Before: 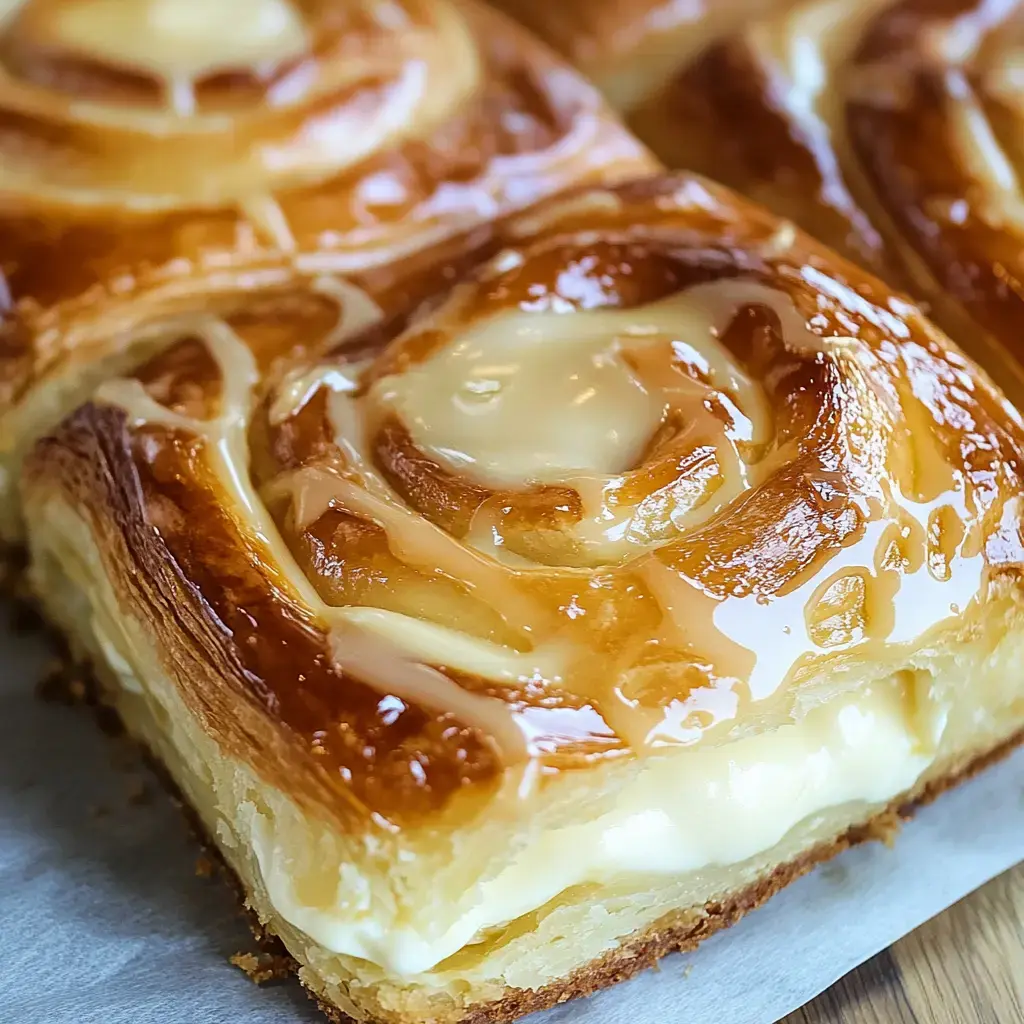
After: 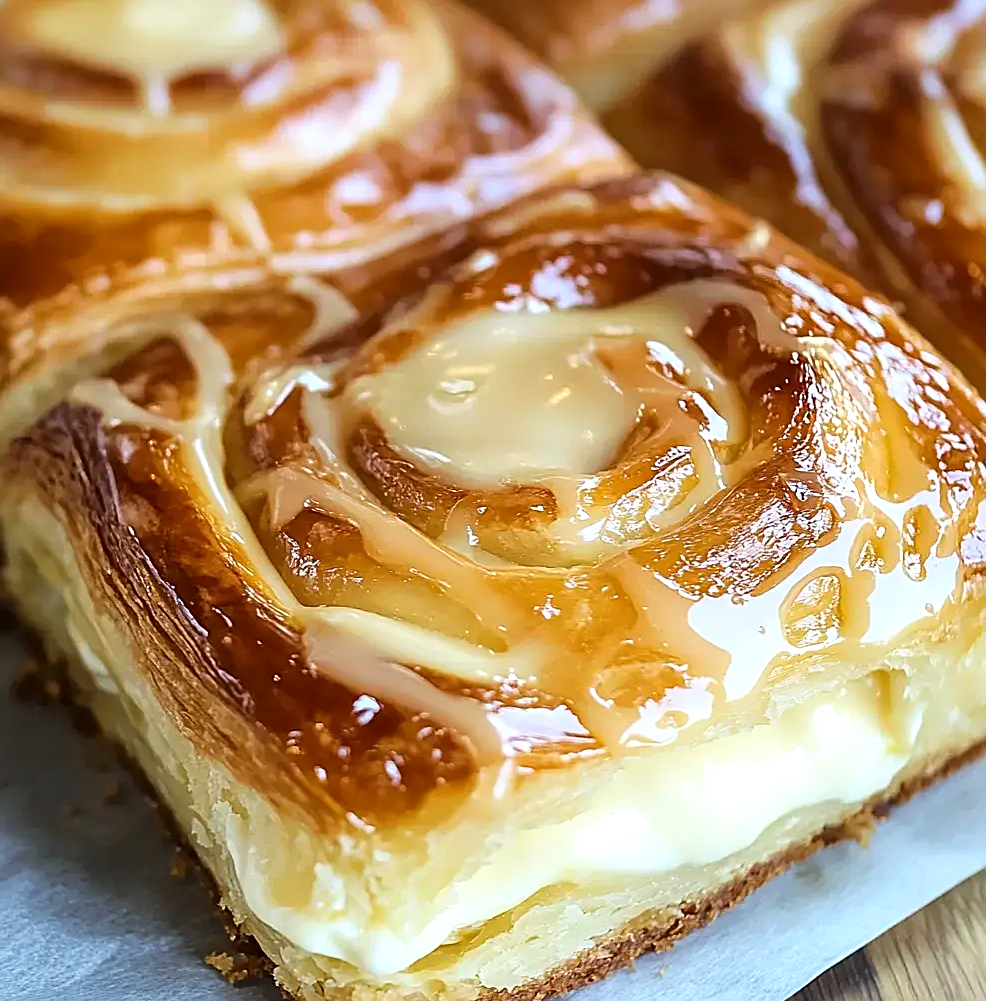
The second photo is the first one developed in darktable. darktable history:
crop and rotate: left 2.536%, right 1.107%, bottom 2.246%
contrast brightness saturation: contrast 0.08, saturation 0.02
exposure: exposure 0.207 EV, compensate highlight preservation false
sharpen: on, module defaults
